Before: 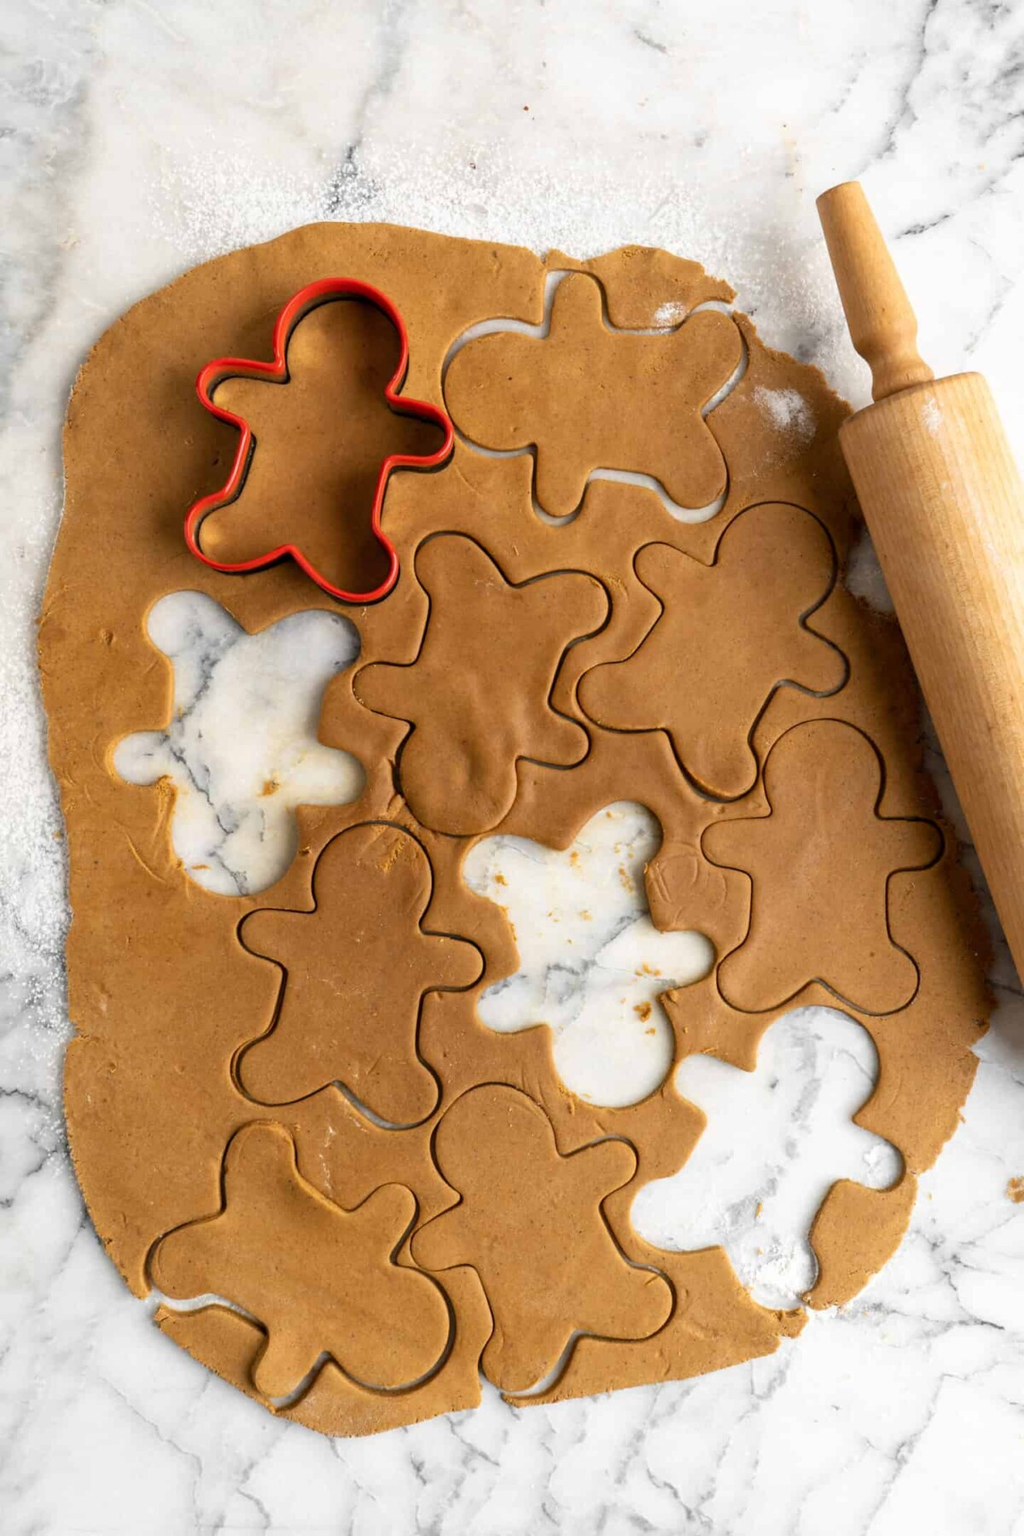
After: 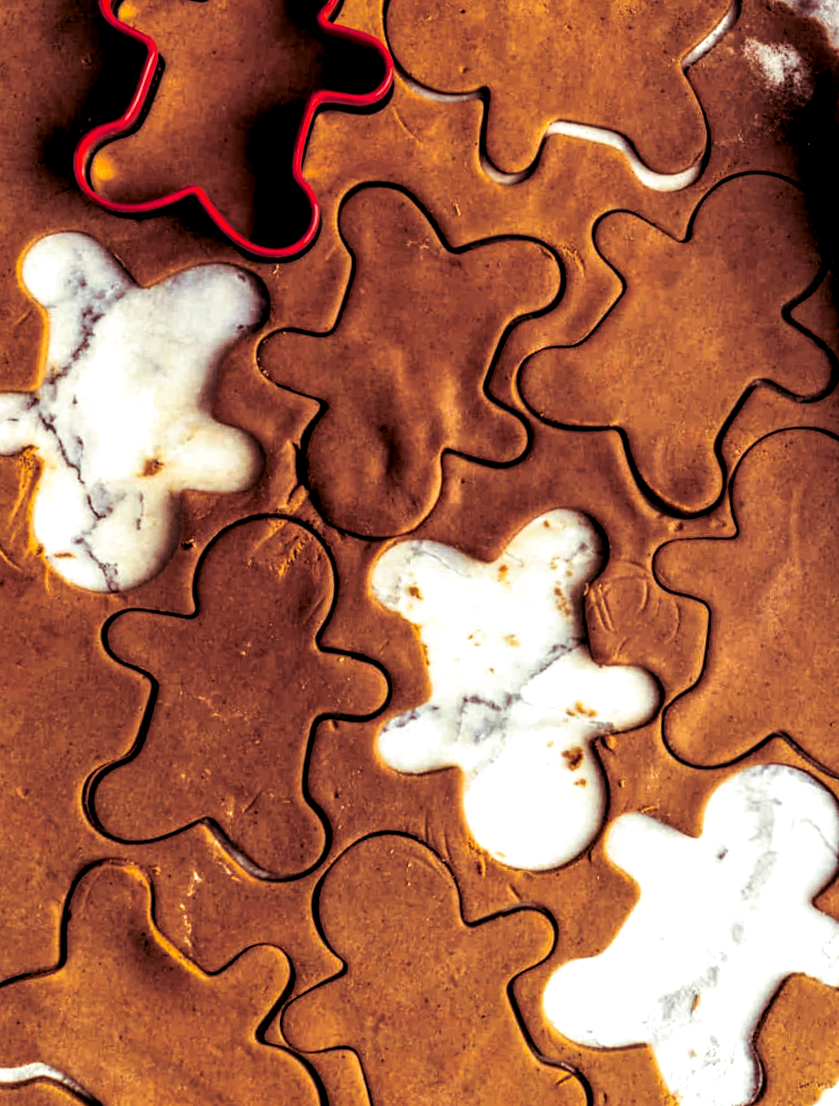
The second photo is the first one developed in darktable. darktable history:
vibrance: vibrance 95.34%
contrast brightness saturation: contrast 0.21, brightness -0.11, saturation 0.21
local contrast: highlights 12%, shadows 38%, detail 183%, midtone range 0.471
rotate and perspective: rotation 0.226°, lens shift (vertical) -0.042, crop left 0.023, crop right 0.982, crop top 0.006, crop bottom 0.994
split-toning: compress 20%
crop and rotate: angle -3.37°, left 9.79%, top 20.73%, right 12.42%, bottom 11.82%
